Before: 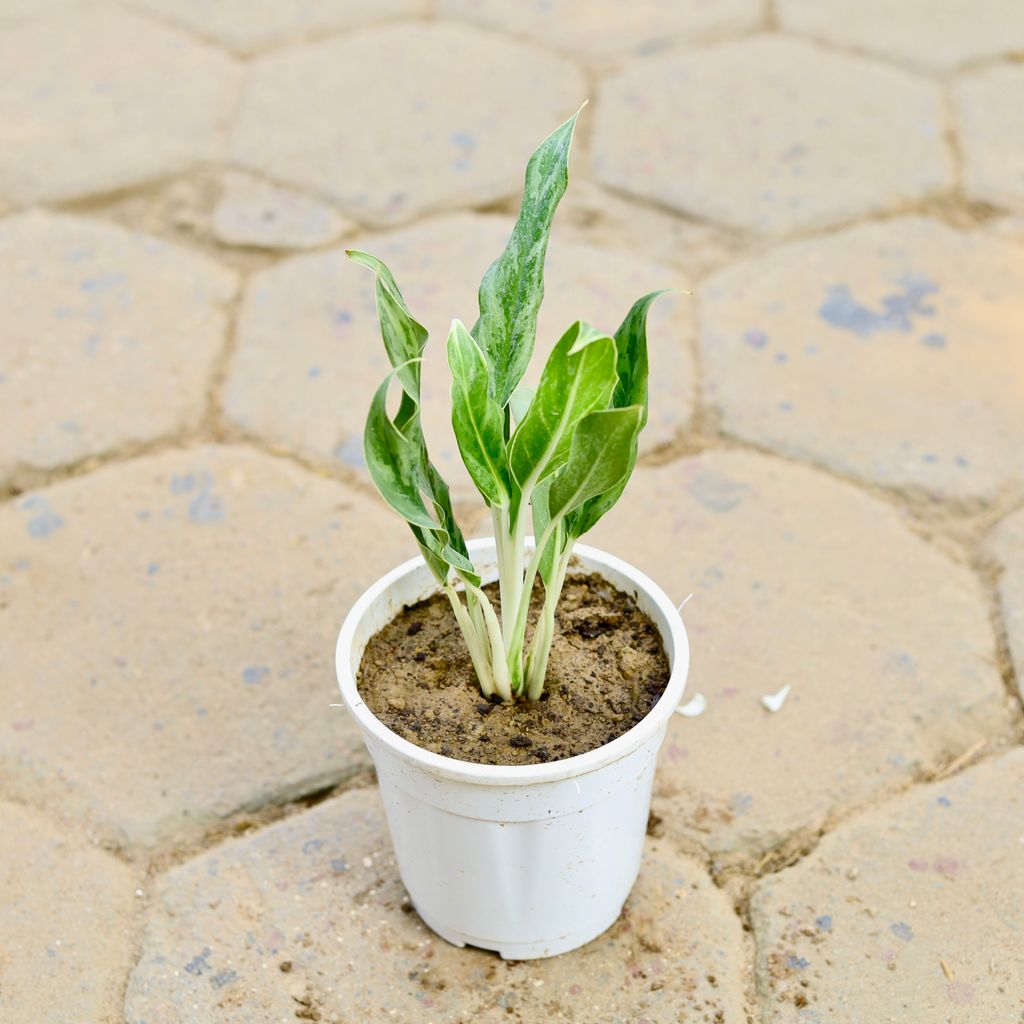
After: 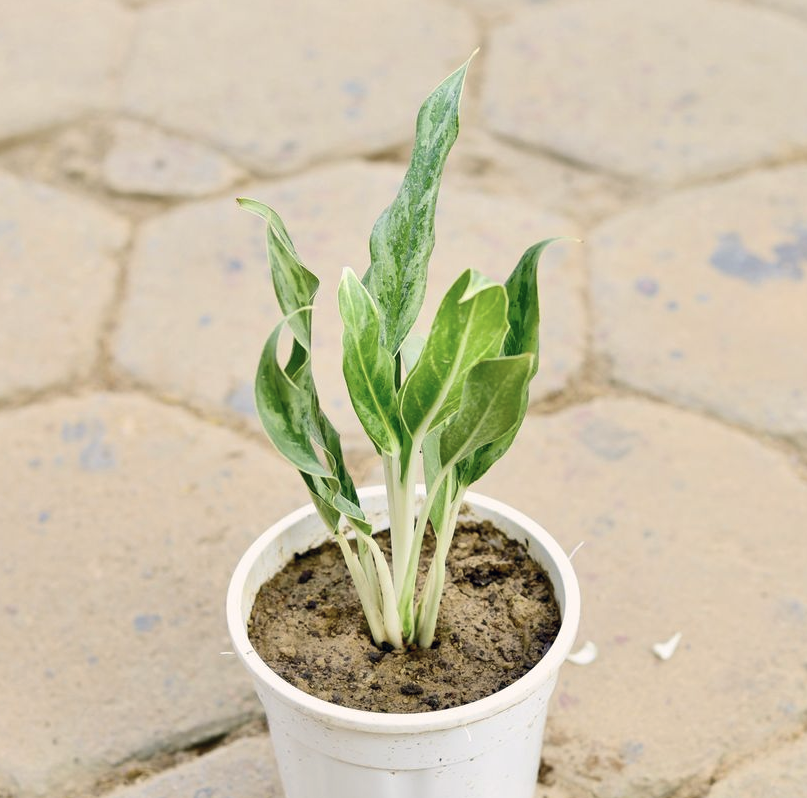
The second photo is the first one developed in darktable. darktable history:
color correction: highlights a* 2.76, highlights b* 4.99, shadows a* -1.63, shadows b* -4.89, saturation 0.792
crop and rotate: left 10.662%, top 5.155%, right 10.453%, bottom 16.859%
